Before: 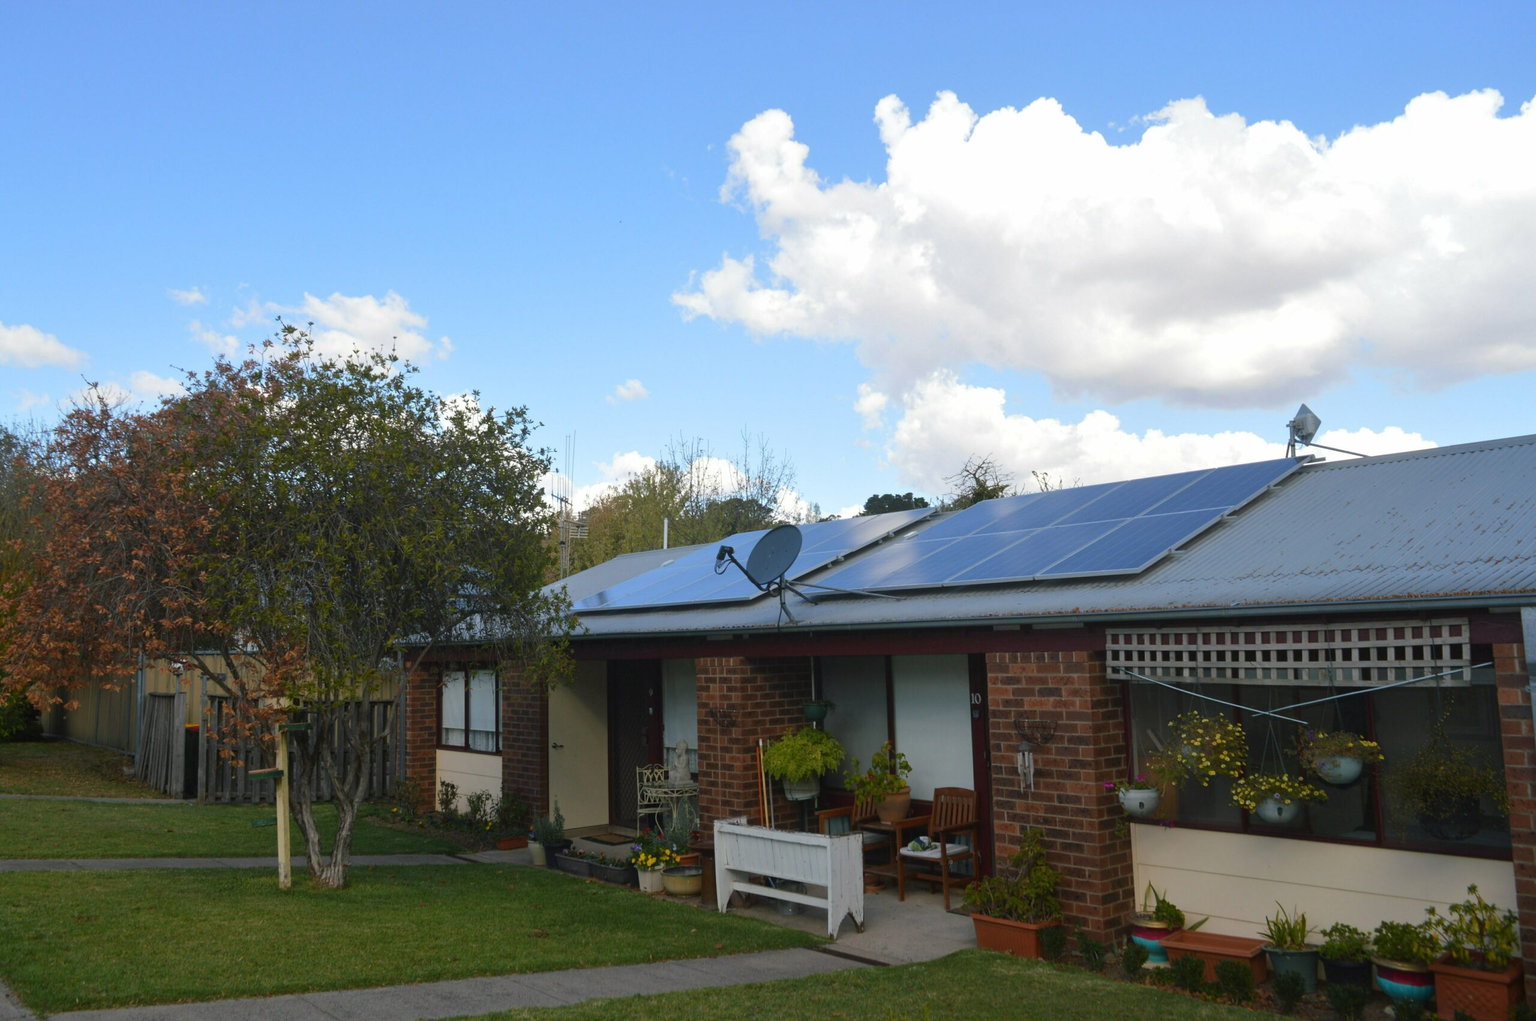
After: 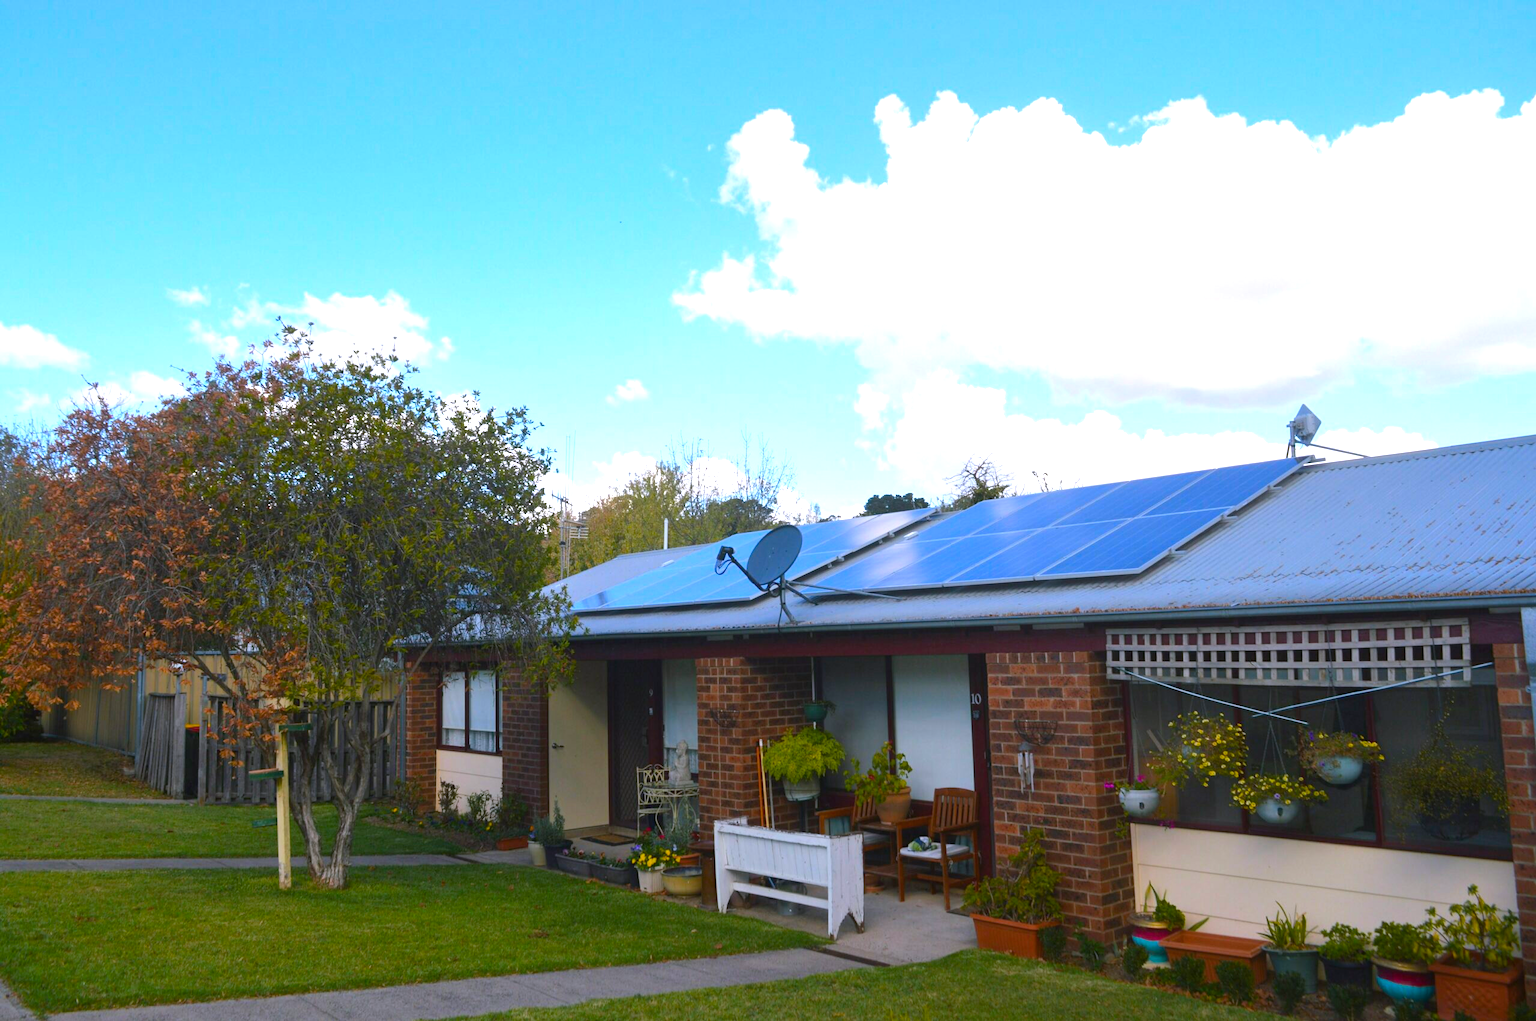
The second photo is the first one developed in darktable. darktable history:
color balance rgb: linear chroma grading › global chroma 33.4%
exposure: exposure 0.64 EV, compensate highlight preservation false
white balance: red 1.004, blue 1.096
